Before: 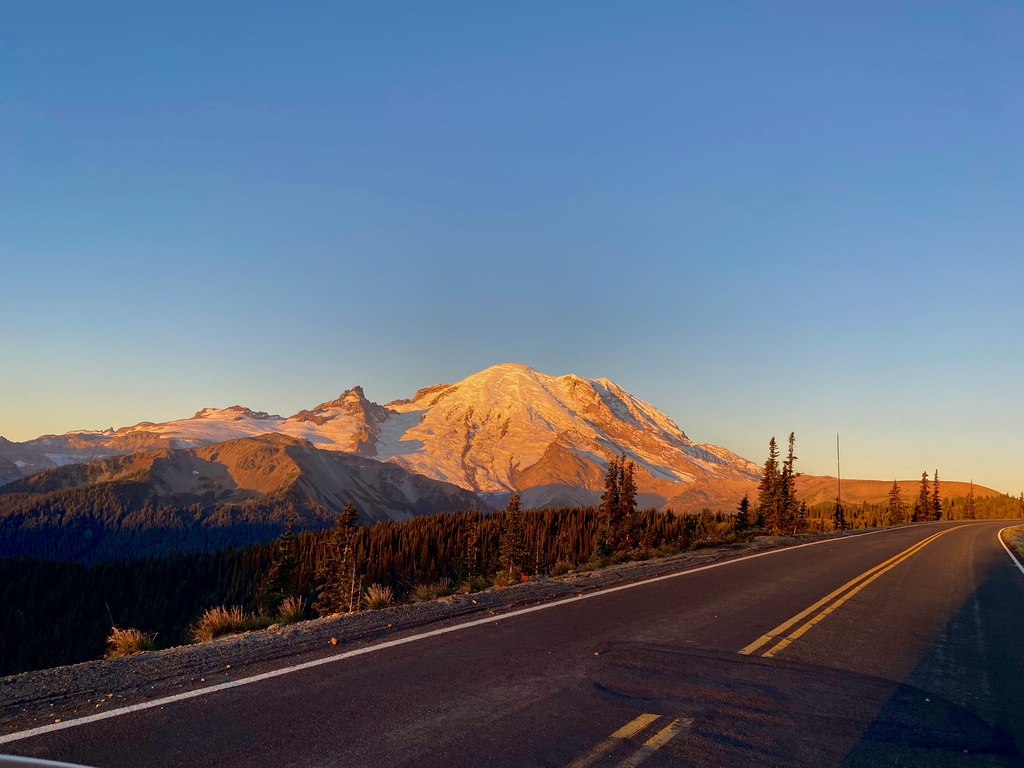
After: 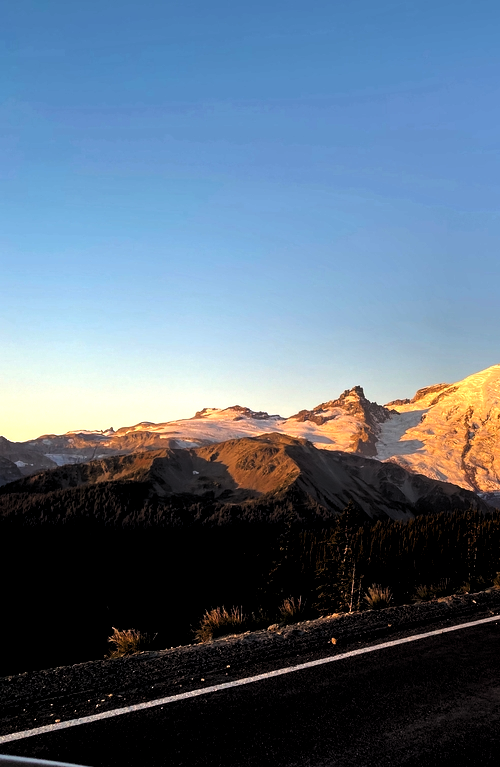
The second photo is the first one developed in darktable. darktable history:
levels: levels [0.129, 0.519, 0.867]
crop and rotate: left 0.026%, top 0%, right 51.093%
tone equalizer: -8 EV -0.421 EV, -7 EV -0.375 EV, -6 EV -0.359 EV, -5 EV -0.185 EV, -3 EV 0.218 EV, -2 EV 0.325 EV, -1 EV 0.391 EV, +0 EV 0.428 EV, edges refinement/feathering 500, mask exposure compensation -1.57 EV, preserve details no
